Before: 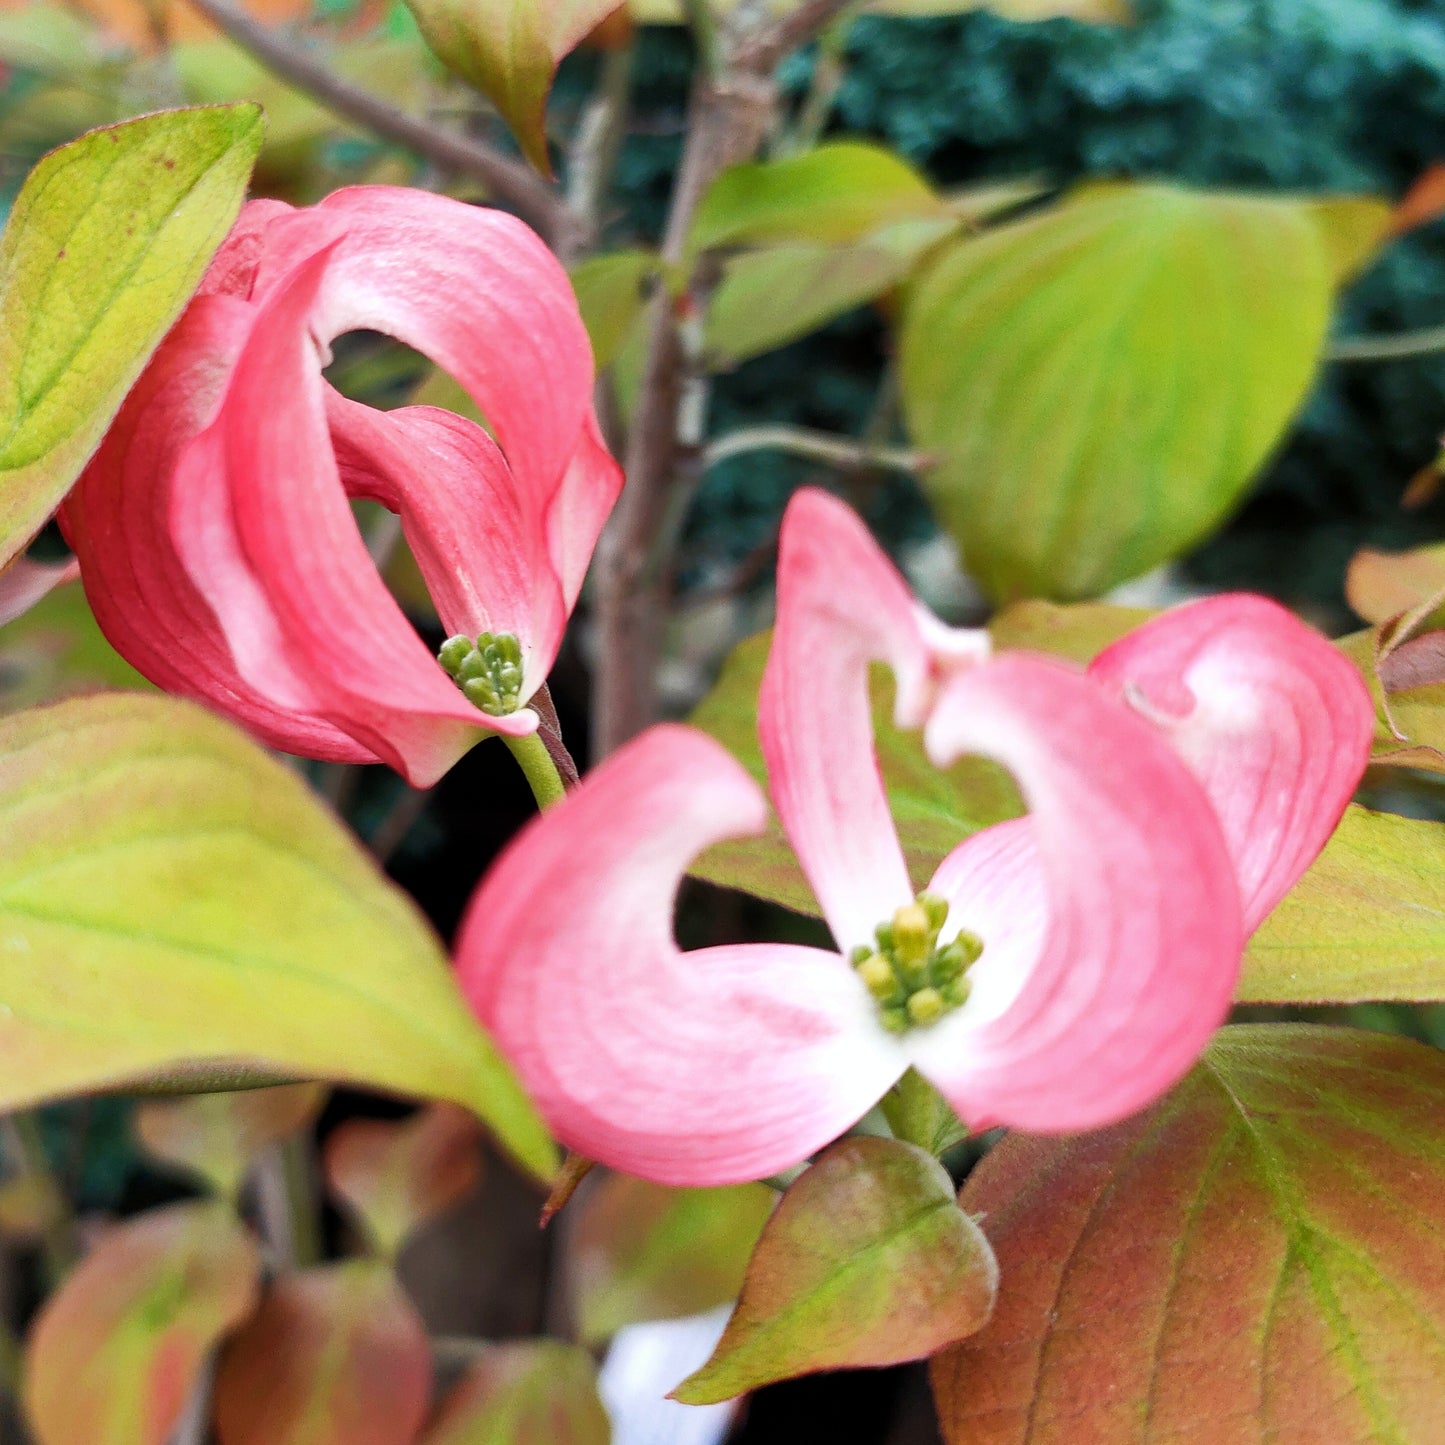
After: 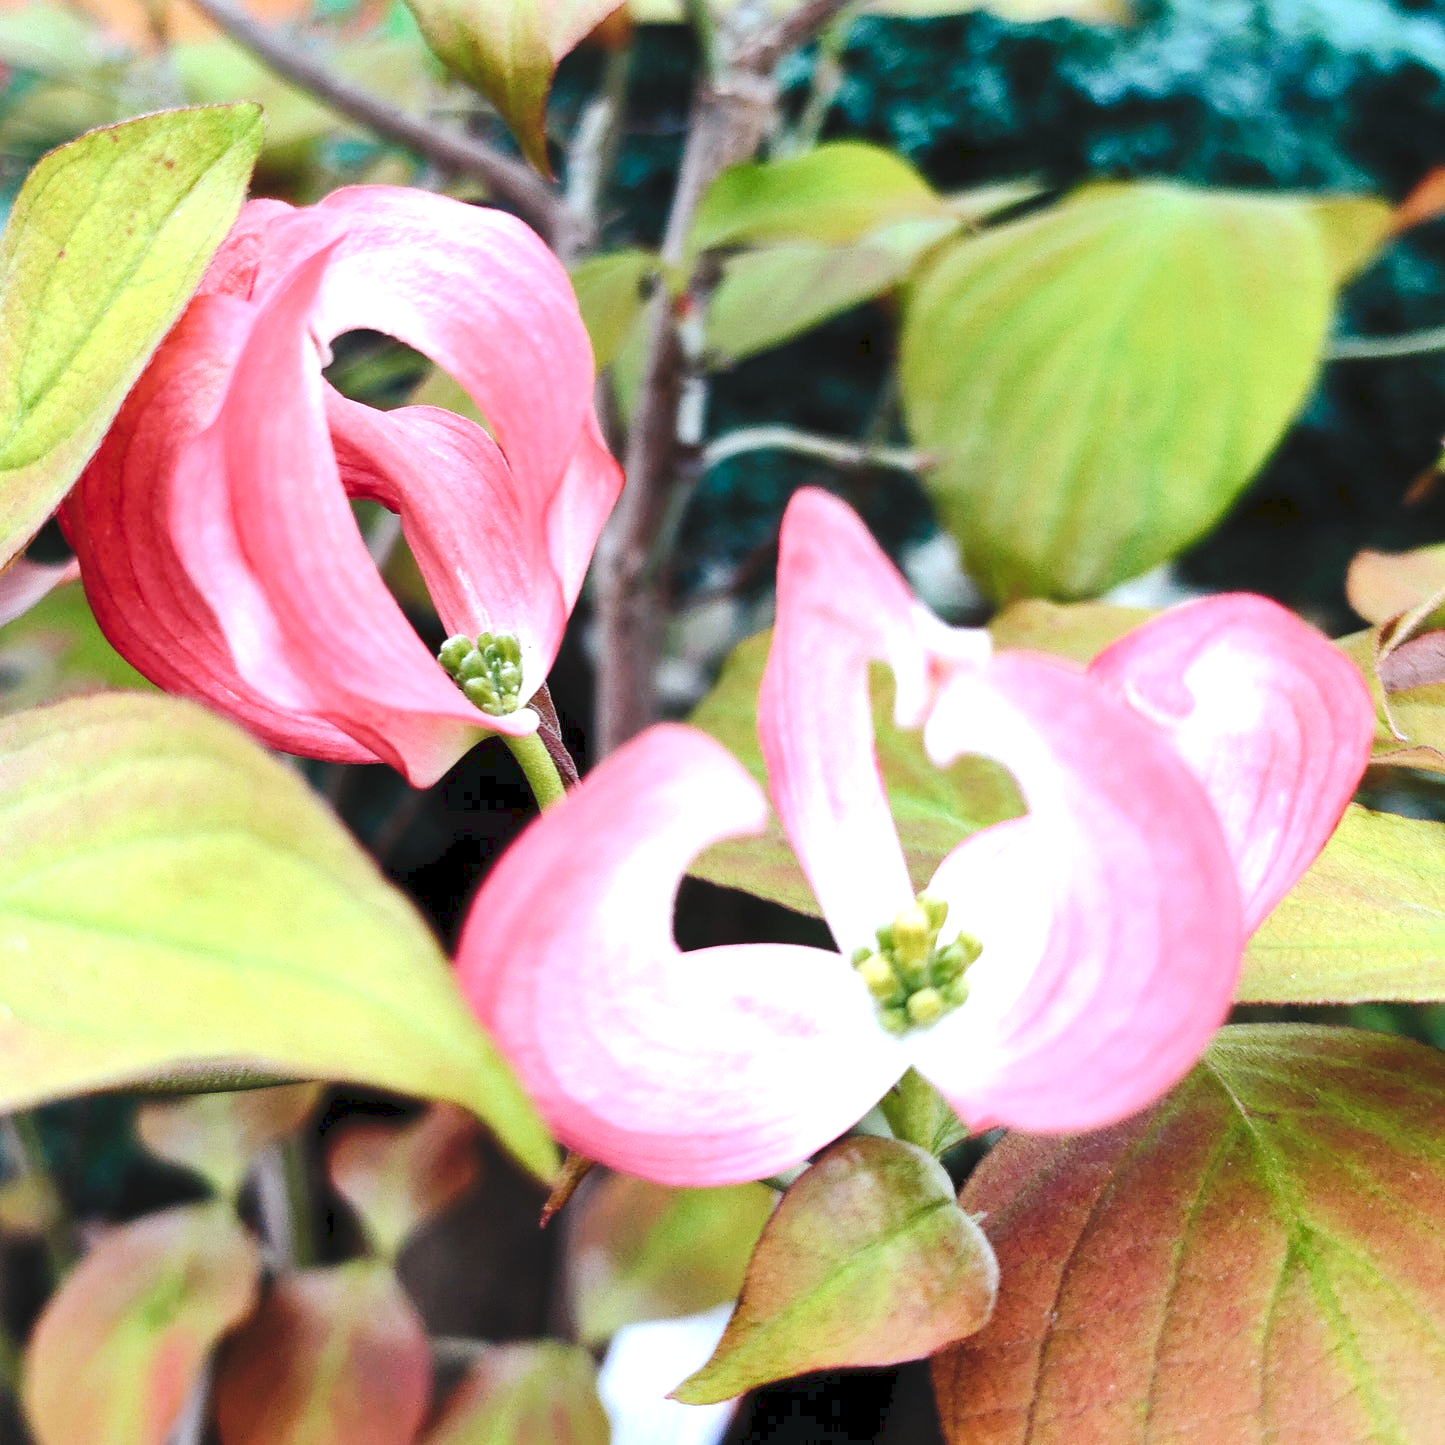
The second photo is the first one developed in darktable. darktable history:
color calibration: x 0.37, y 0.382, temperature 4313.32 K
tone equalizer: -8 EV -0.75 EV, -7 EV -0.7 EV, -6 EV -0.6 EV, -5 EV -0.4 EV, -3 EV 0.4 EV, -2 EV 0.6 EV, -1 EV 0.7 EV, +0 EV 0.75 EV, edges refinement/feathering 500, mask exposure compensation -1.57 EV, preserve details no
tone curve: curves: ch0 [(0, 0) (0.003, 0.068) (0.011, 0.079) (0.025, 0.092) (0.044, 0.107) (0.069, 0.121) (0.1, 0.134) (0.136, 0.16) (0.177, 0.198) (0.224, 0.242) (0.277, 0.312) (0.335, 0.384) (0.399, 0.461) (0.468, 0.539) (0.543, 0.622) (0.623, 0.691) (0.709, 0.763) (0.801, 0.833) (0.898, 0.909) (1, 1)], preserve colors none
